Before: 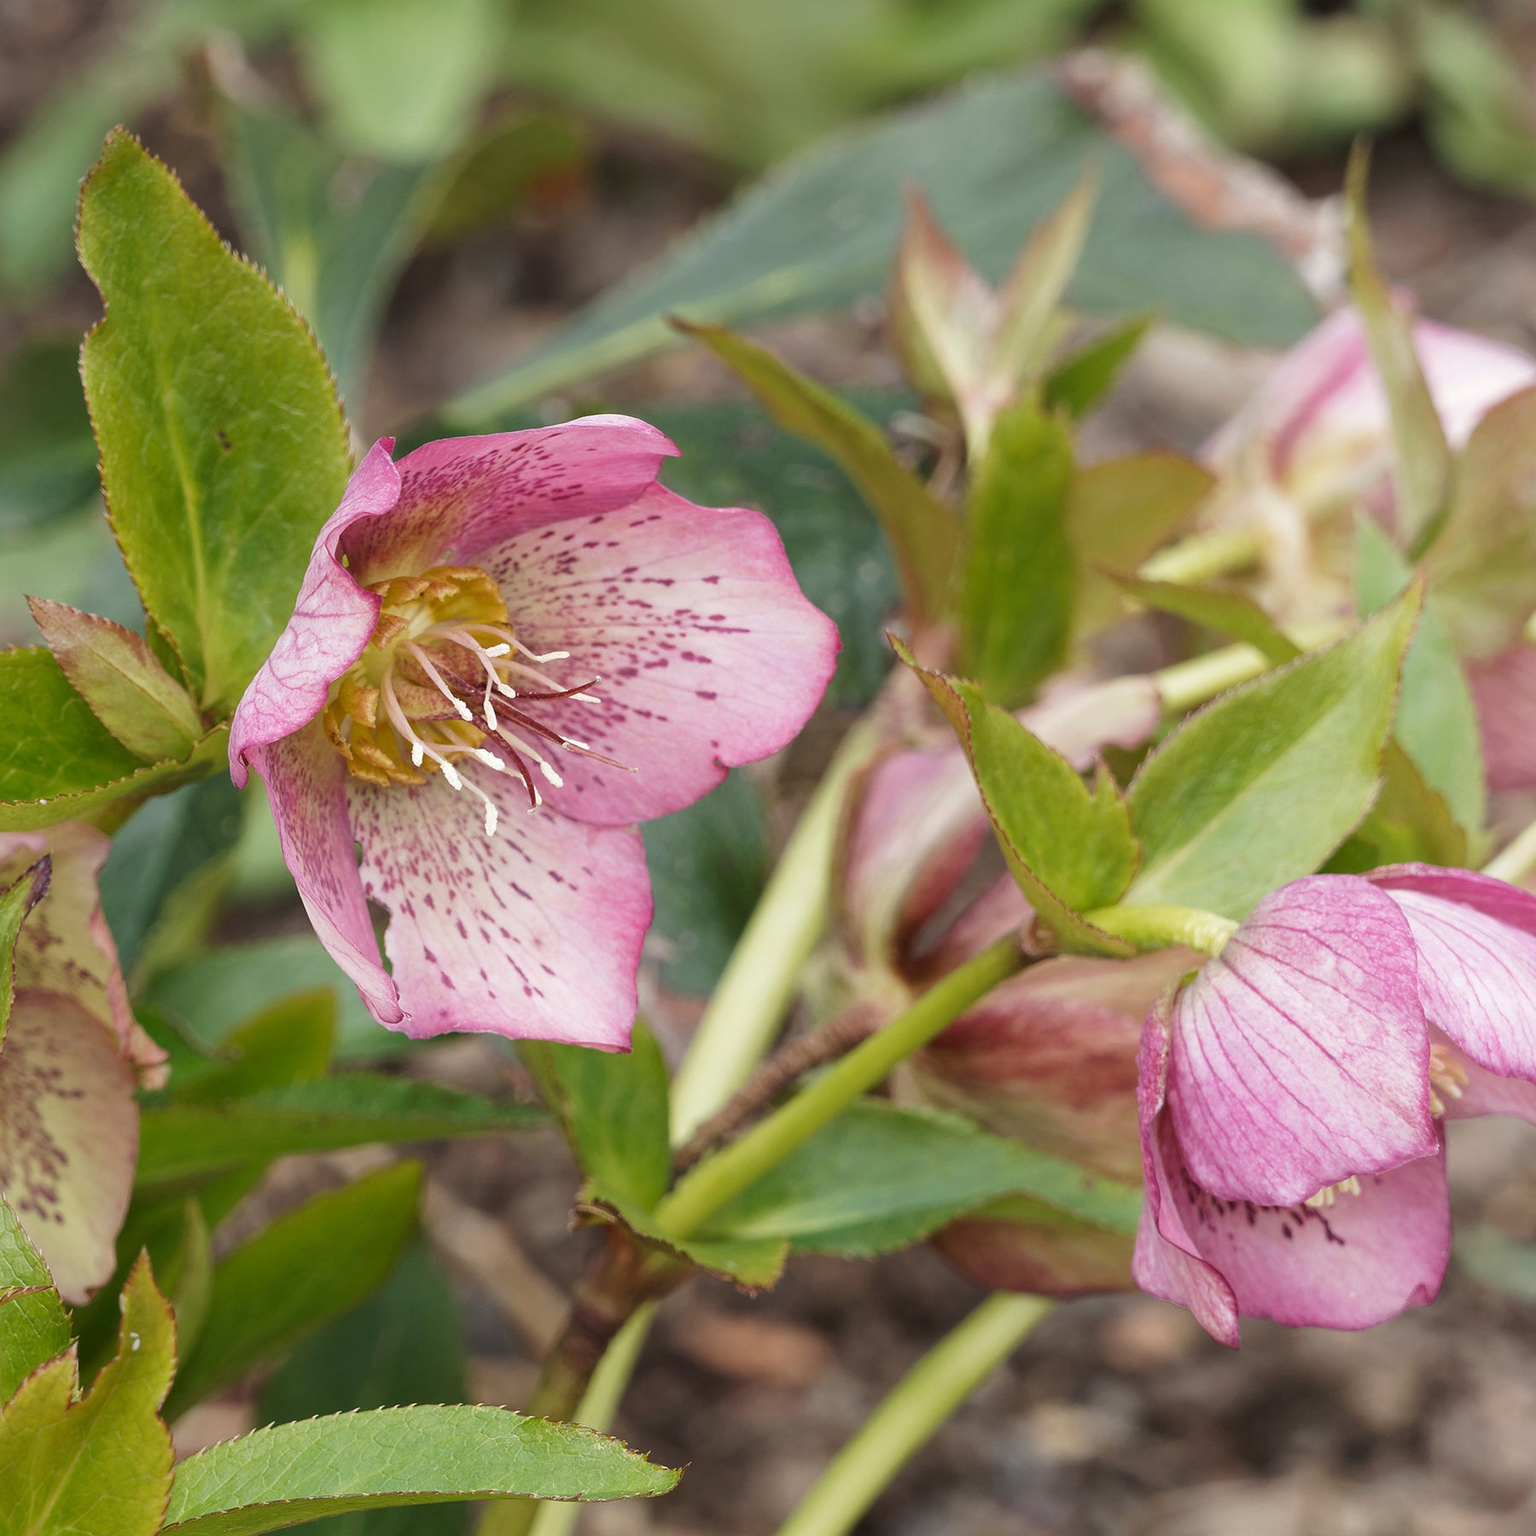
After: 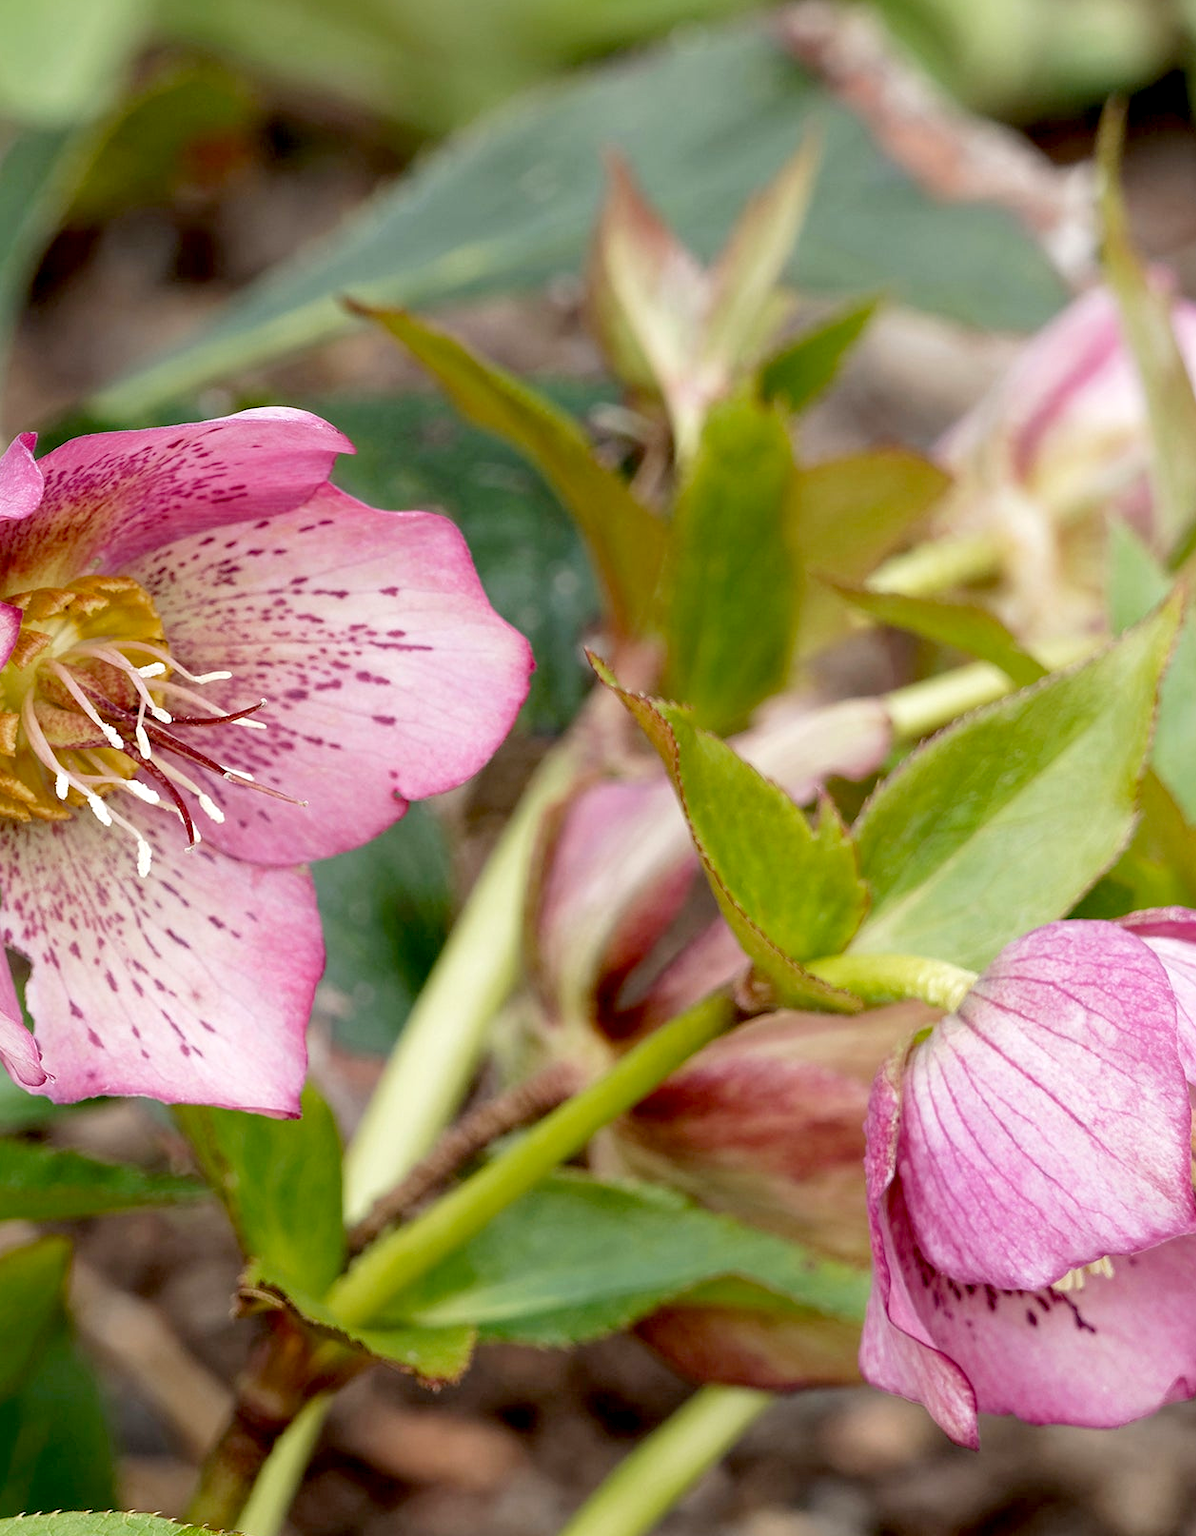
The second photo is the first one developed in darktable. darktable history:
exposure: black level correction 0.025, exposure 0.184 EV, compensate highlight preservation false
crop and rotate: left 23.568%, top 3.249%, right 6.578%, bottom 7.083%
